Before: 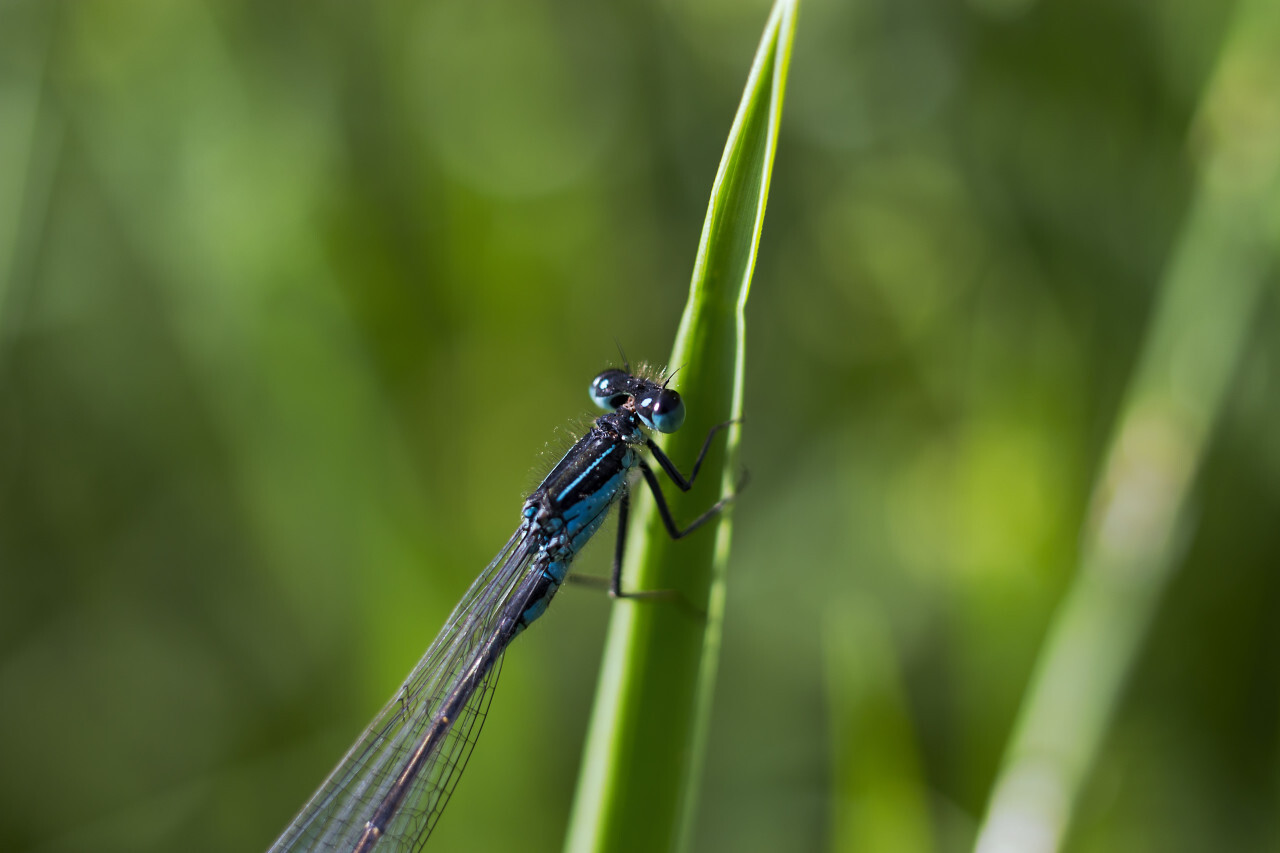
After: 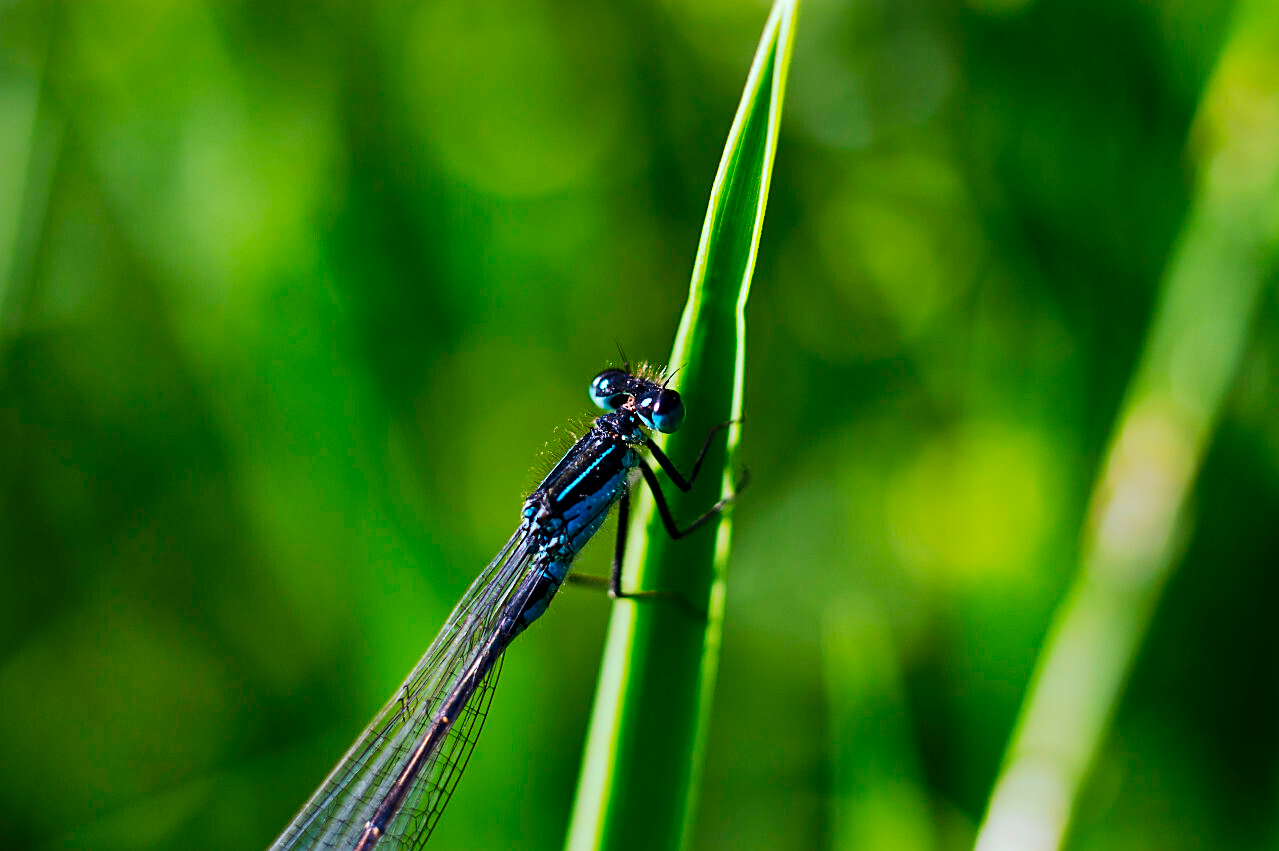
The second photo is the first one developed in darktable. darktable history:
contrast brightness saturation: contrast 0.168, saturation 0.327
crop: top 0.081%, bottom 0.145%
sharpen: on, module defaults
tone curve: curves: ch0 [(0.003, 0) (0.066, 0.031) (0.163, 0.112) (0.264, 0.238) (0.395, 0.408) (0.517, 0.56) (0.684, 0.734) (0.791, 0.814) (1, 1)]; ch1 [(0, 0) (0.164, 0.115) (0.337, 0.332) (0.39, 0.398) (0.464, 0.461) (0.501, 0.5) (0.507, 0.5) (0.534, 0.532) (0.577, 0.59) (0.652, 0.681) (0.733, 0.749) (0.811, 0.796) (1, 1)]; ch2 [(0, 0) (0.337, 0.382) (0.464, 0.476) (0.501, 0.5) (0.527, 0.54) (0.551, 0.565) (0.6, 0.59) (0.687, 0.675) (1, 1)], preserve colors none
shadows and highlights: soften with gaussian
